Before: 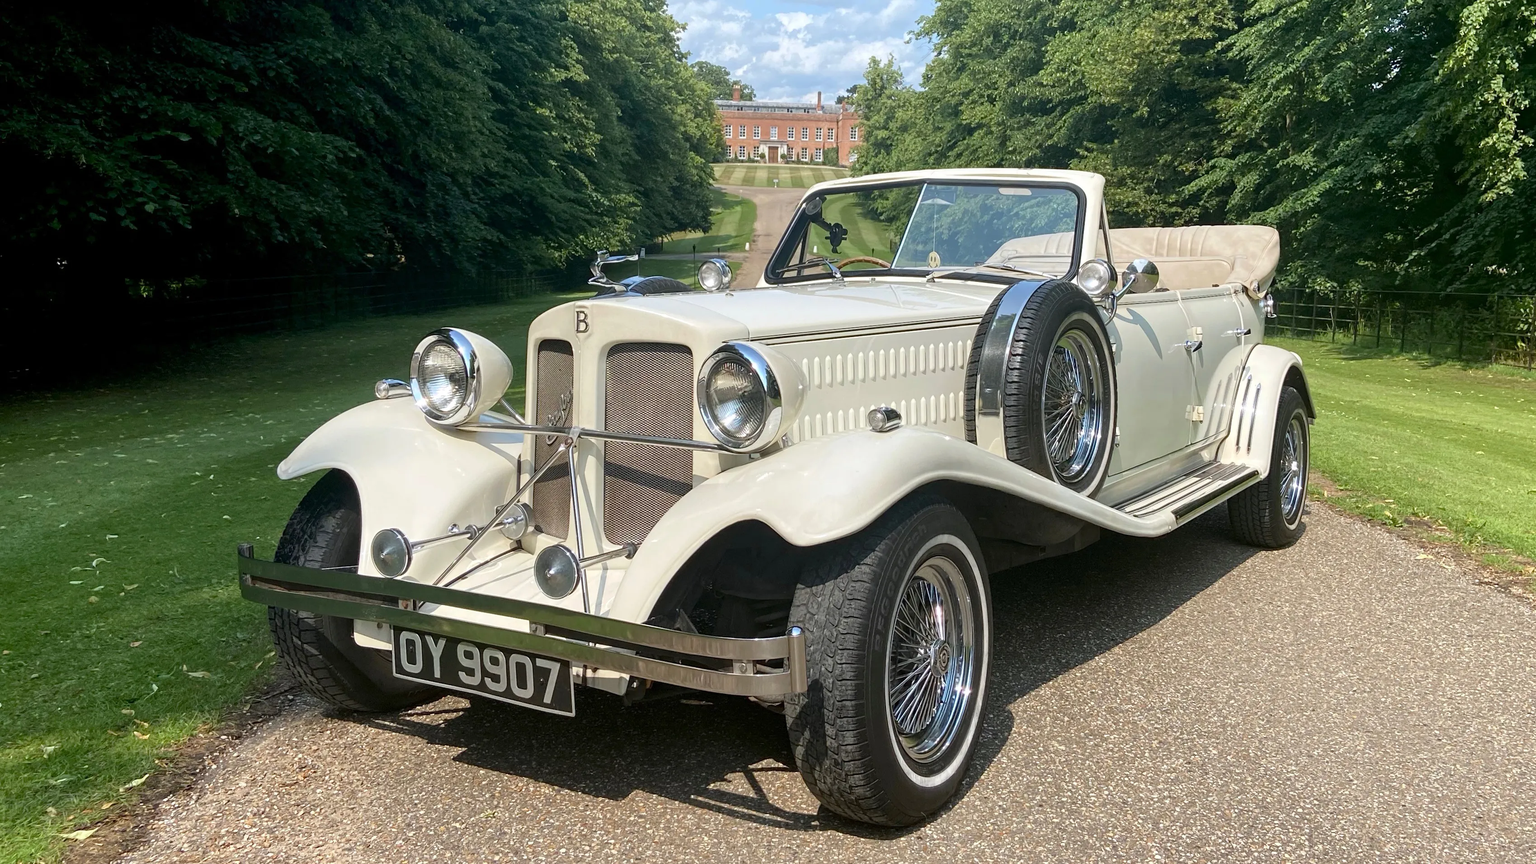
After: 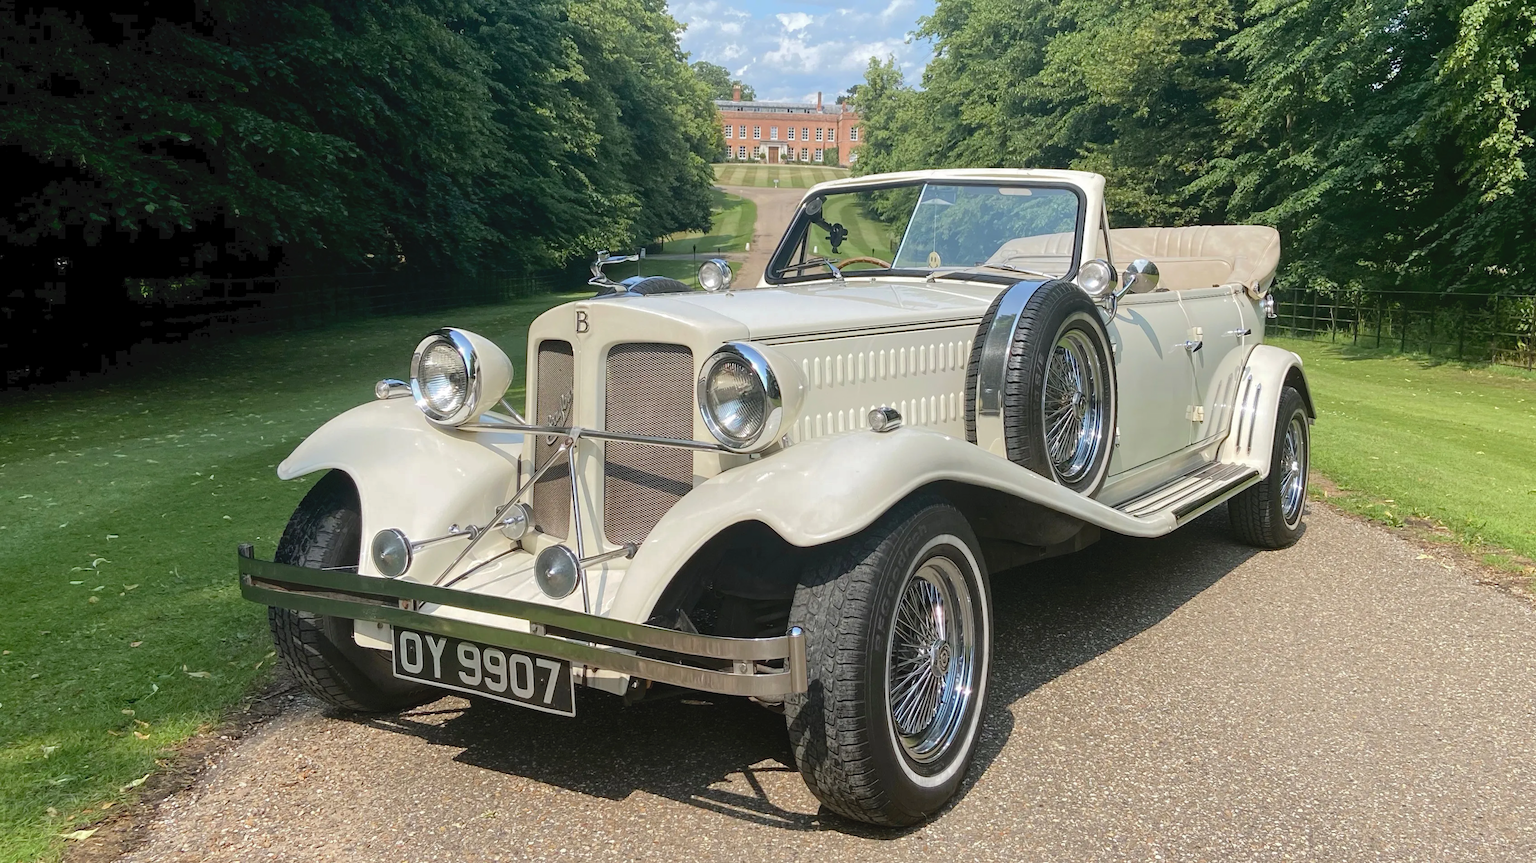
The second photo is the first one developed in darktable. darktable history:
tone curve: curves: ch0 [(0, 0) (0.003, 0.048) (0.011, 0.055) (0.025, 0.065) (0.044, 0.089) (0.069, 0.111) (0.1, 0.132) (0.136, 0.163) (0.177, 0.21) (0.224, 0.259) (0.277, 0.323) (0.335, 0.385) (0.399, 0.442) (0.468, 0.508) (0.543, 0.578) (0.623, 0.648) (0.709, 0.716) (0.801, 0.781) (0.898, 0.845) (1, 1)], color space Lab, independent channels, preserve colors none
